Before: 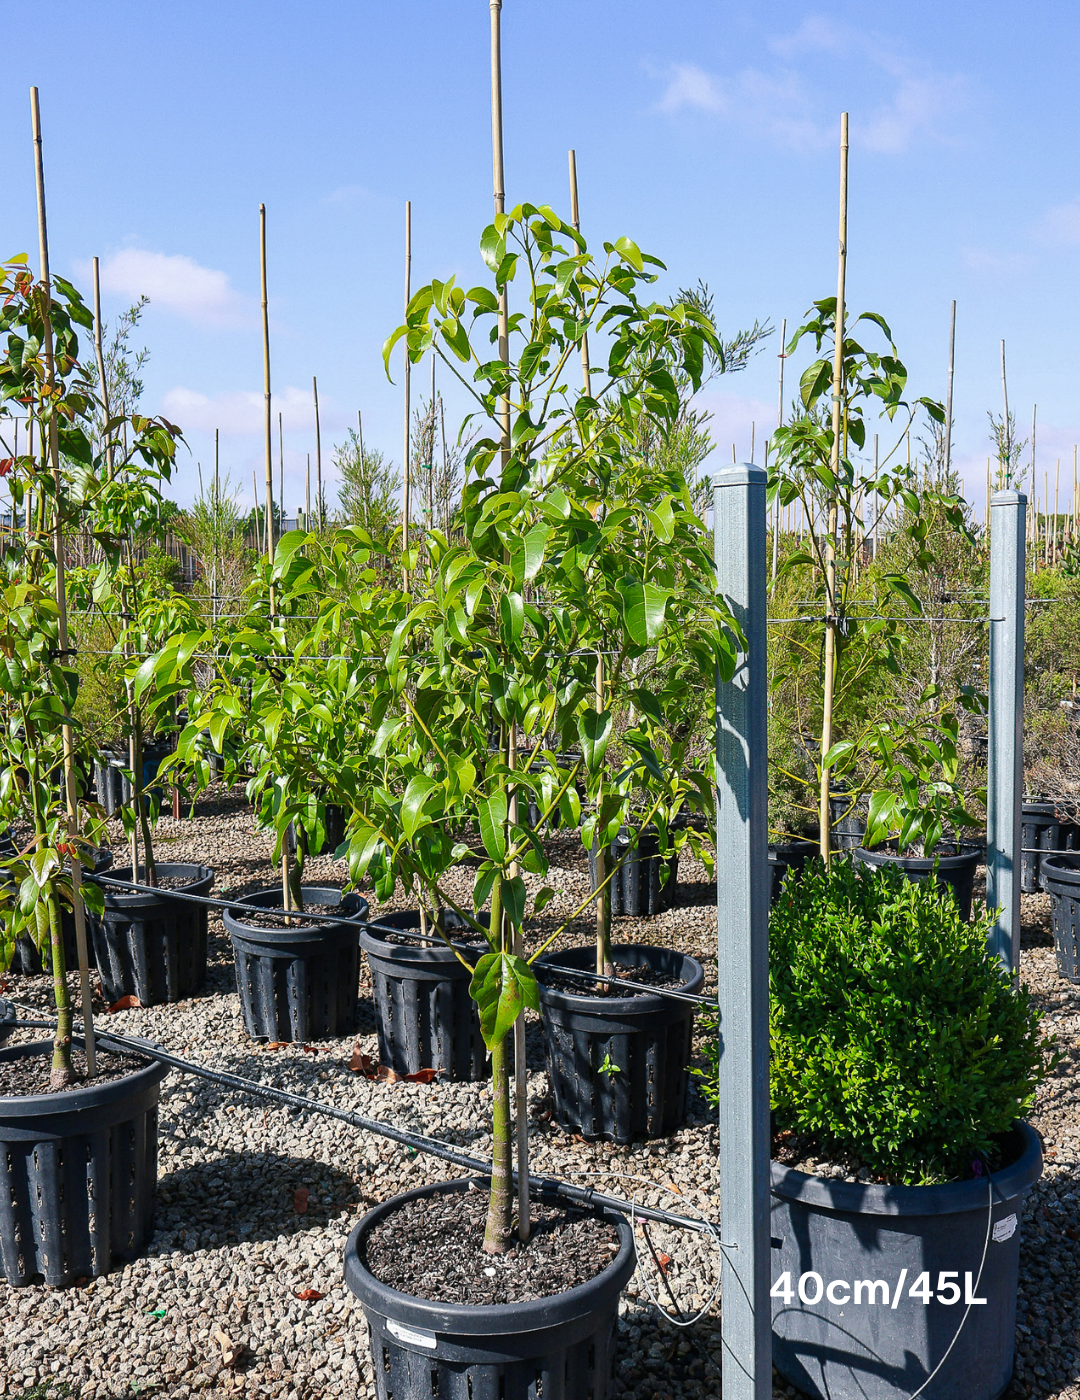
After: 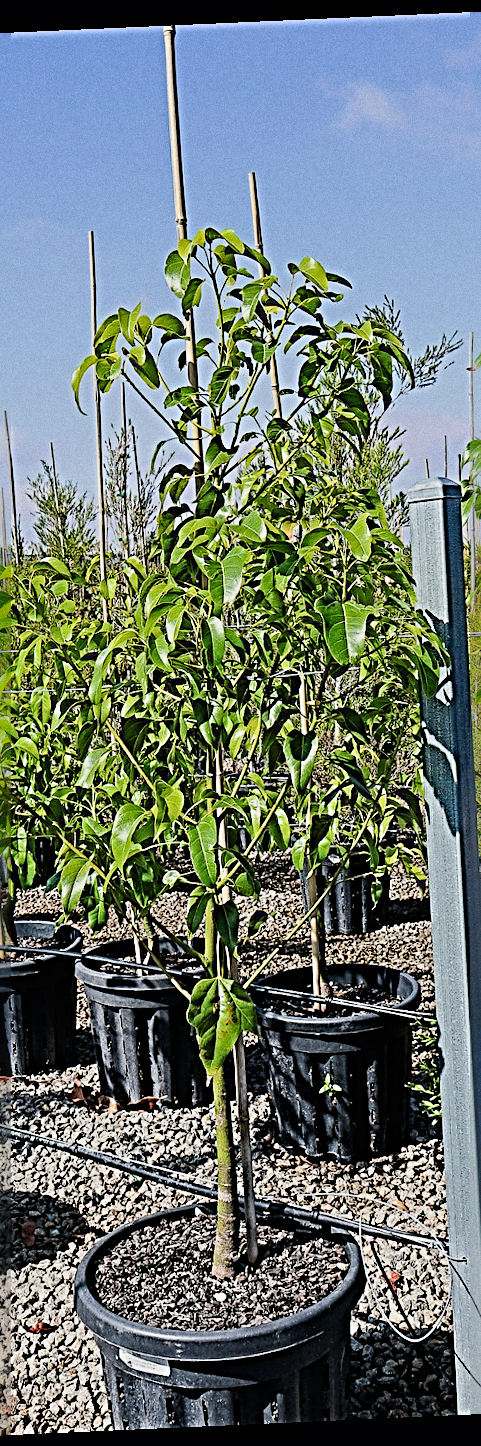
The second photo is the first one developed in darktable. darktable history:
grain: coarseness 0.09 ISO
rotate and perspective: rotation -2.56°, automatic cropping off
crop: left 28.583%, right 29.231%
shadows and highlights: shadows 25, highlights -25
filmic rgb: black relative exposure -7.65 EV, white relative exposure 4.56 EV, hardness 3.61, color science v6 (2022)
sharpen: radius 4.001, amount 2
